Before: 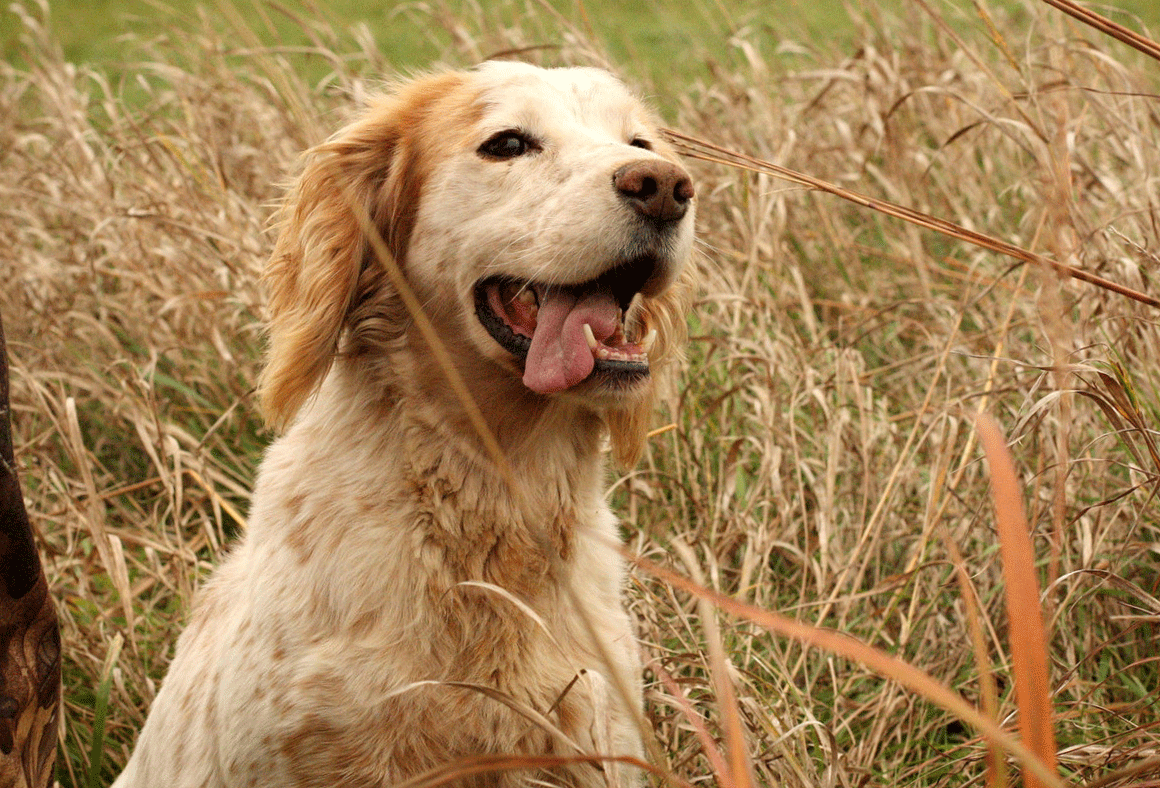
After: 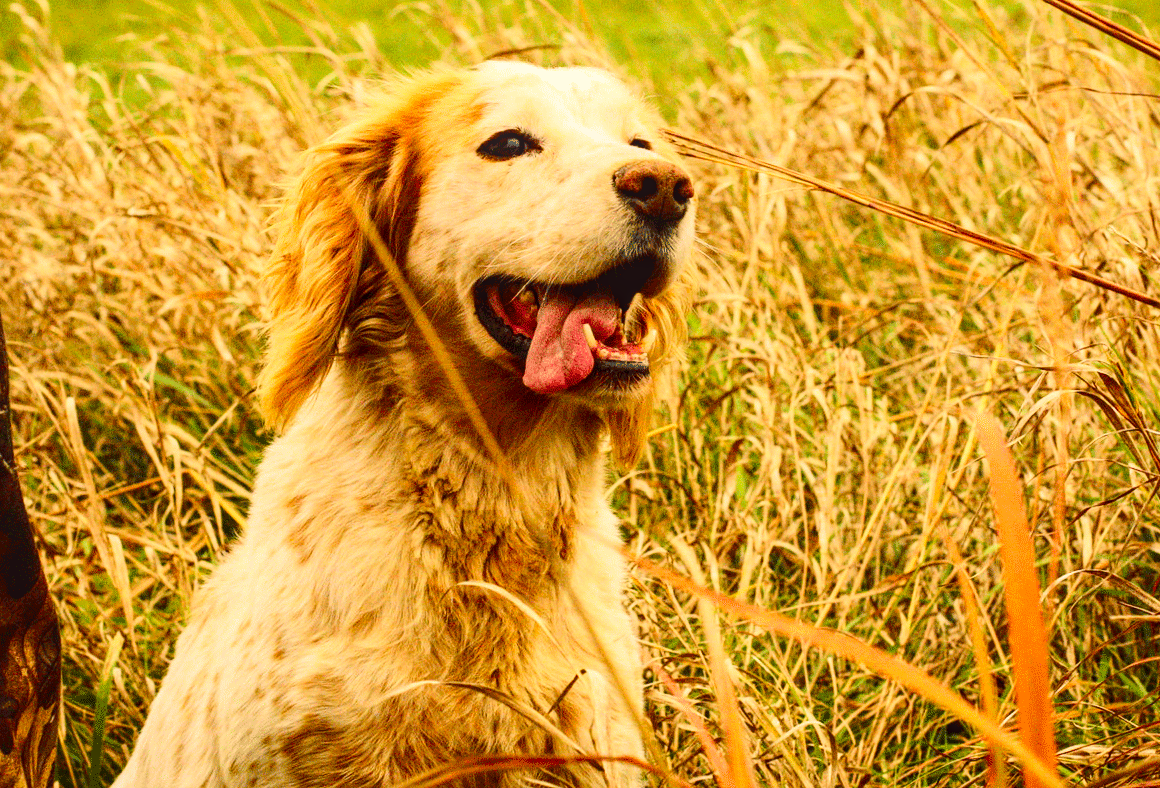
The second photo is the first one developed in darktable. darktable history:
tone curve: curves: ch0 [(0, 0.031) (0.145, 0.106) (0.319, 0.269) (0.495, 0.544) (0.707, 0.833) (0.859, 0.931) (1, 0.967)]; ch1 [(0, 0) (0.279, 0.218) (0.424, 0.411) (0.495, 0.504) (0.538, 0.55) (0.578, 0.595) (0.707, 0.778) (1, 1)]; ch2 [(0, 0) (0.125, 0.089) (0.353, 0.329) (0.436, 0.432) (0.552, 0.554) (0.615, 0.674) (1, 1)], color space Lab, independent channels, preserve colors none
color balance rgb: perceptual saturation grading › global saturation 25%, perceptual brilliance grading › mid-tones 10%, perceptual brilliance grading › shadows 15%, global vibrance 20%
local contrast: on, module defaults
